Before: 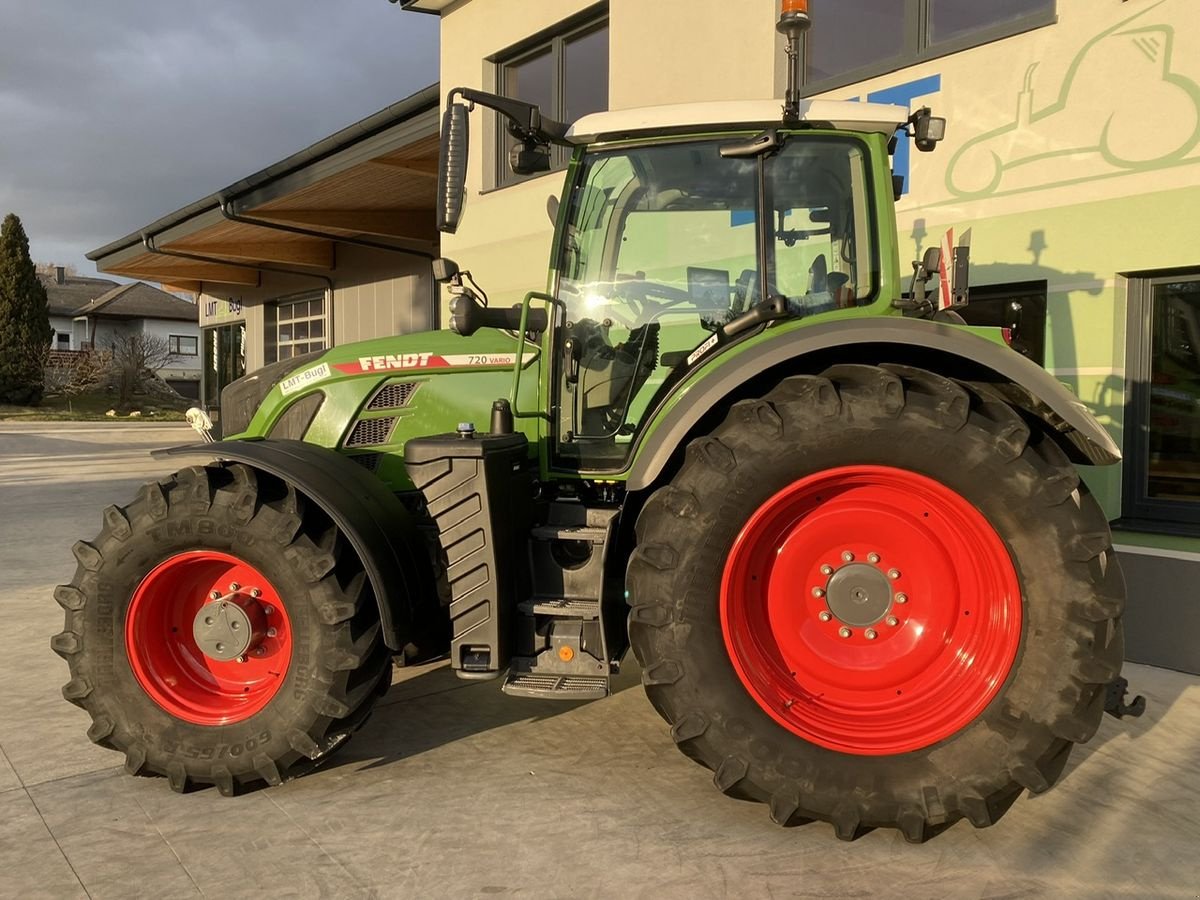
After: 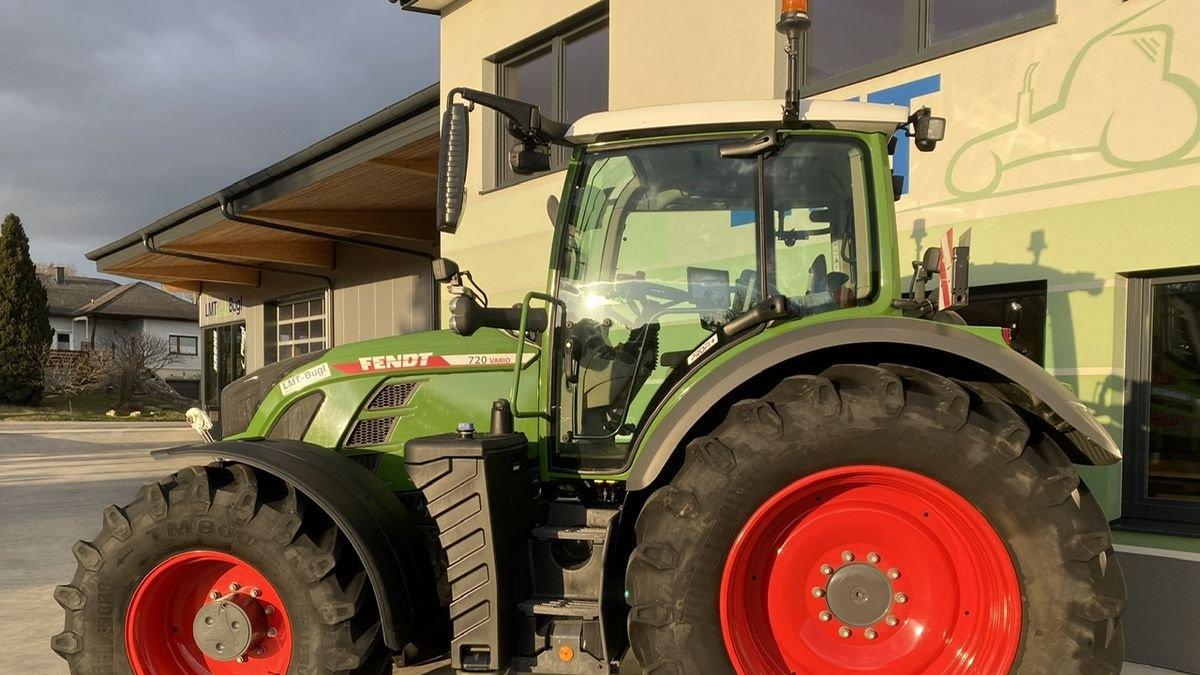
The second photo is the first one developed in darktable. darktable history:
crop: bottom 24.98%
